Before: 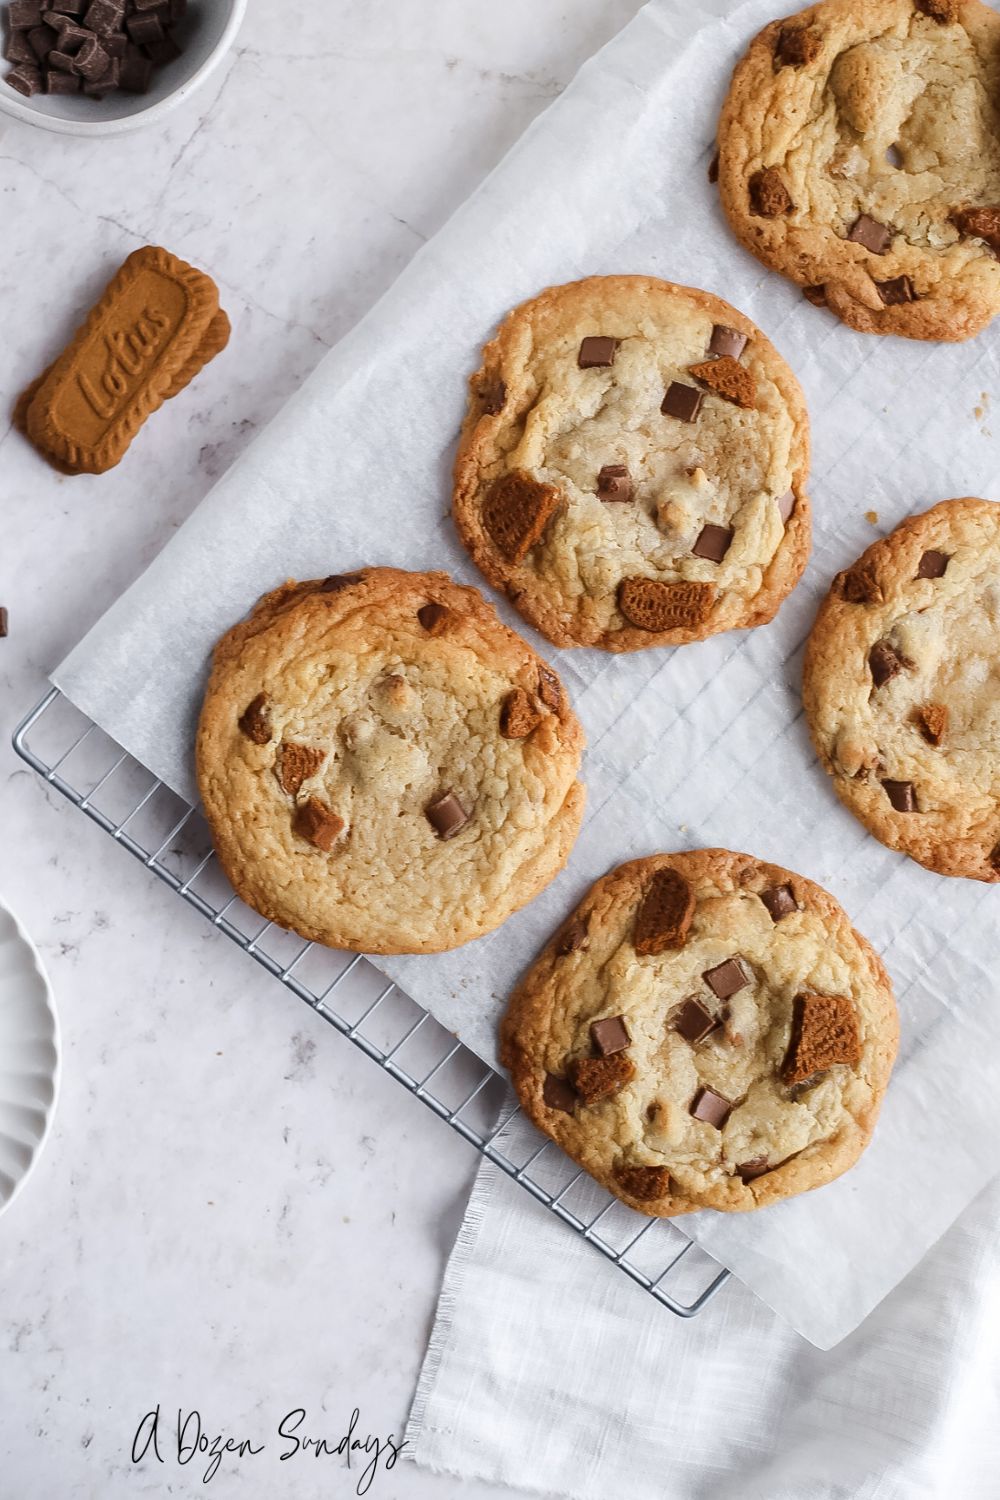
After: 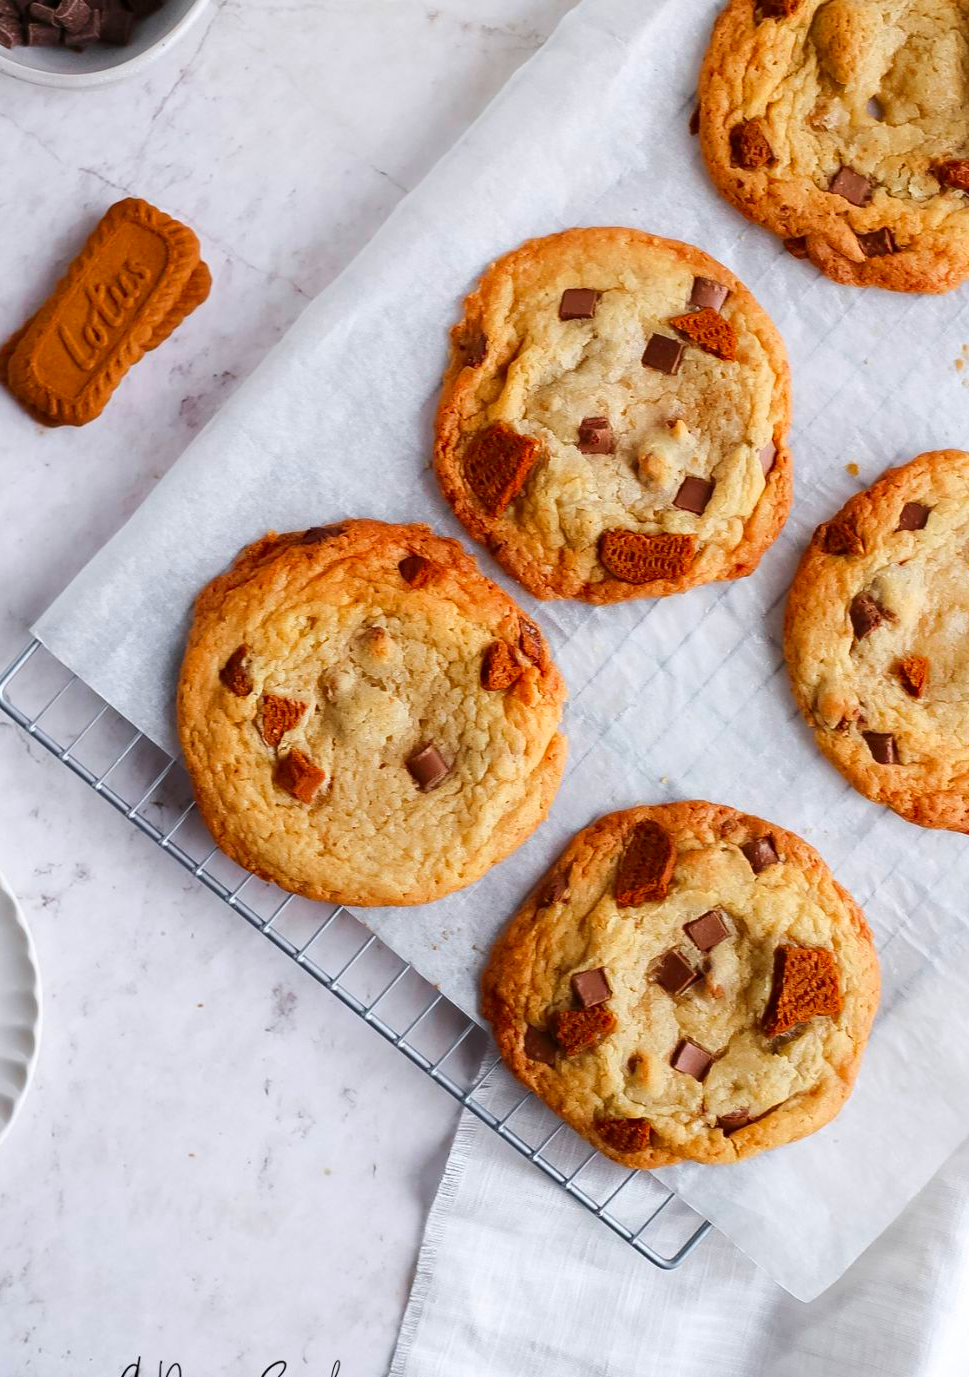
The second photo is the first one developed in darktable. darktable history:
color contrast: green-magenta contrast 1.69, blue-yellow contrast 1.49
crop: left 1.964%, top 3.251%, right 1.122%, bottom 4.933%
